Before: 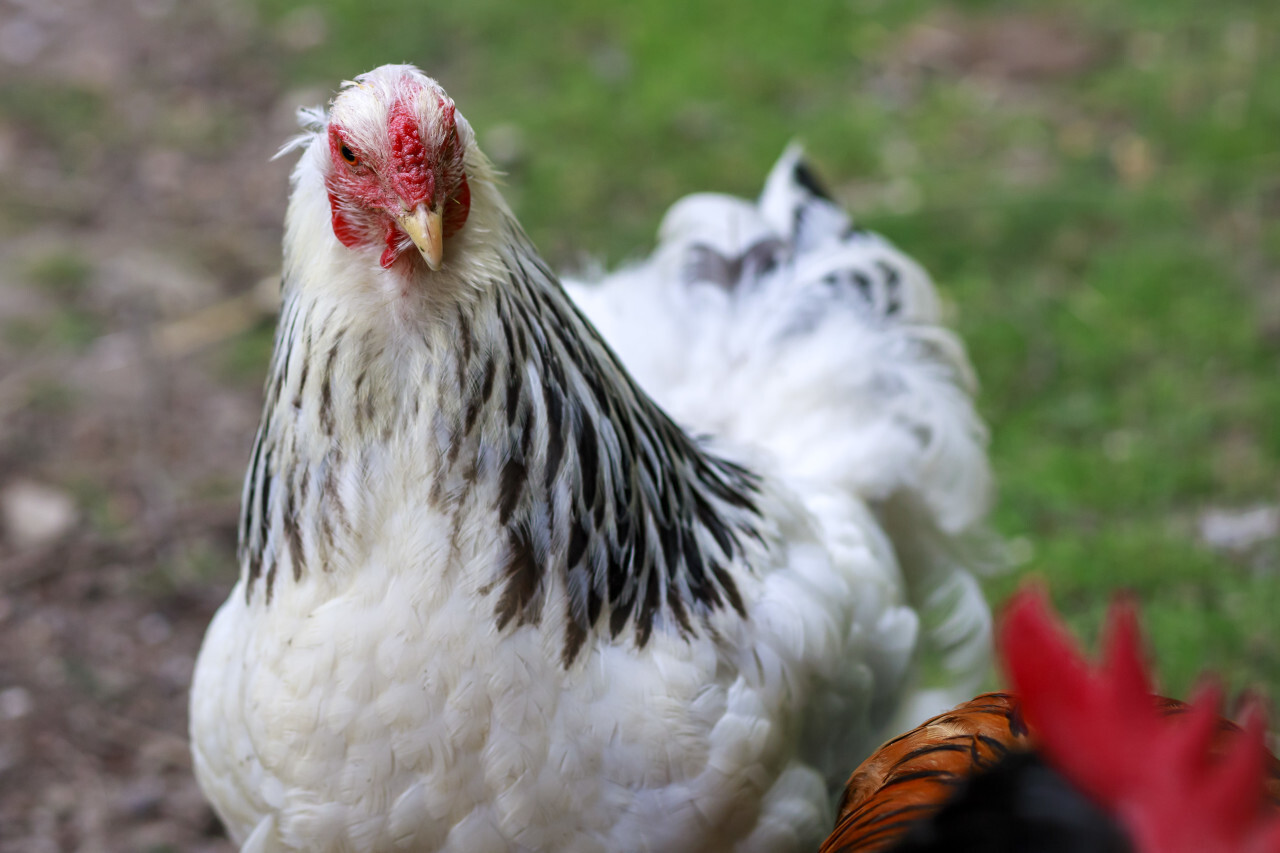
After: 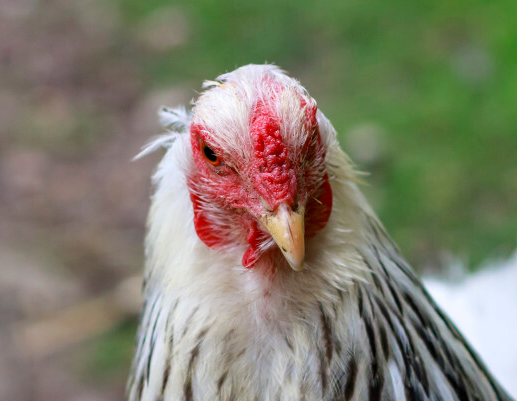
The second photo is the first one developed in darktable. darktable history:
crop and rotate: left 10.859%, top 0.064%, right 48.744%, bottom 52.895%
